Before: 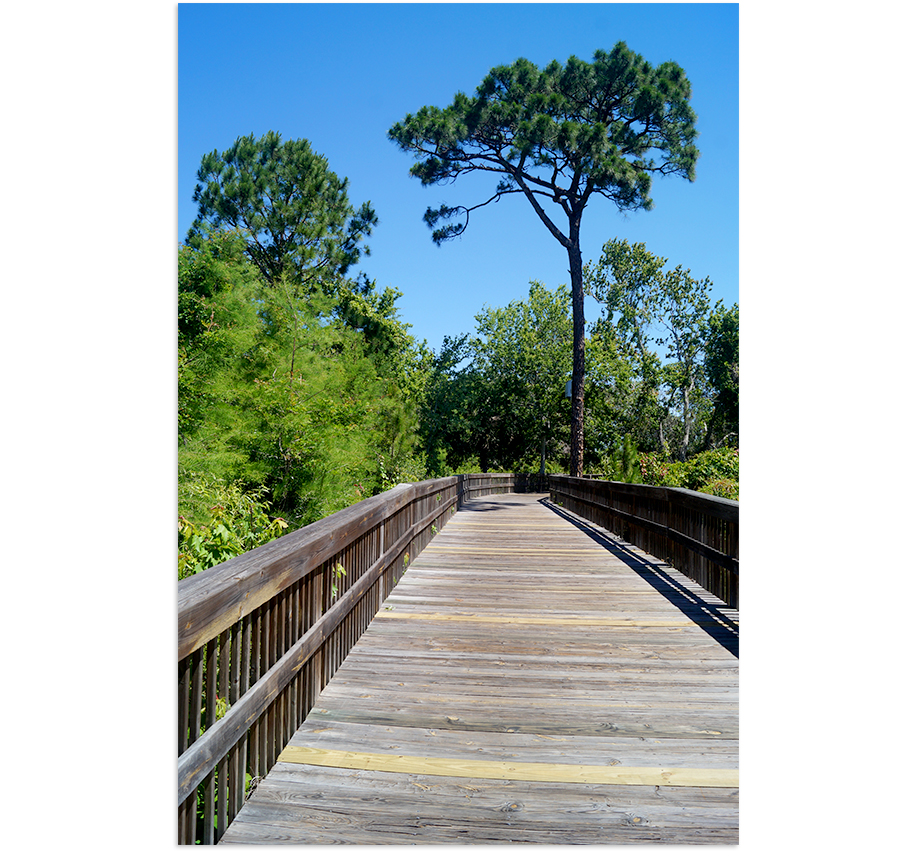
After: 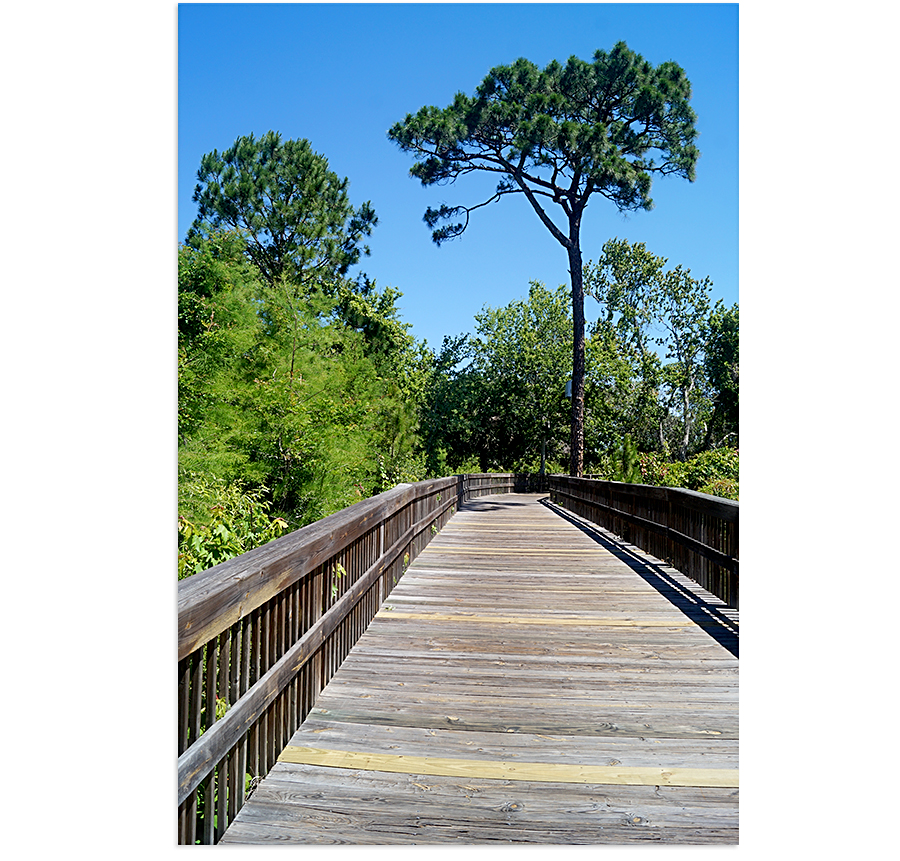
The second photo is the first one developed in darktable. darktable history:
sharpen: on, module defaults
haze removal: strength 0.297, distance 0.247, adaptive false
